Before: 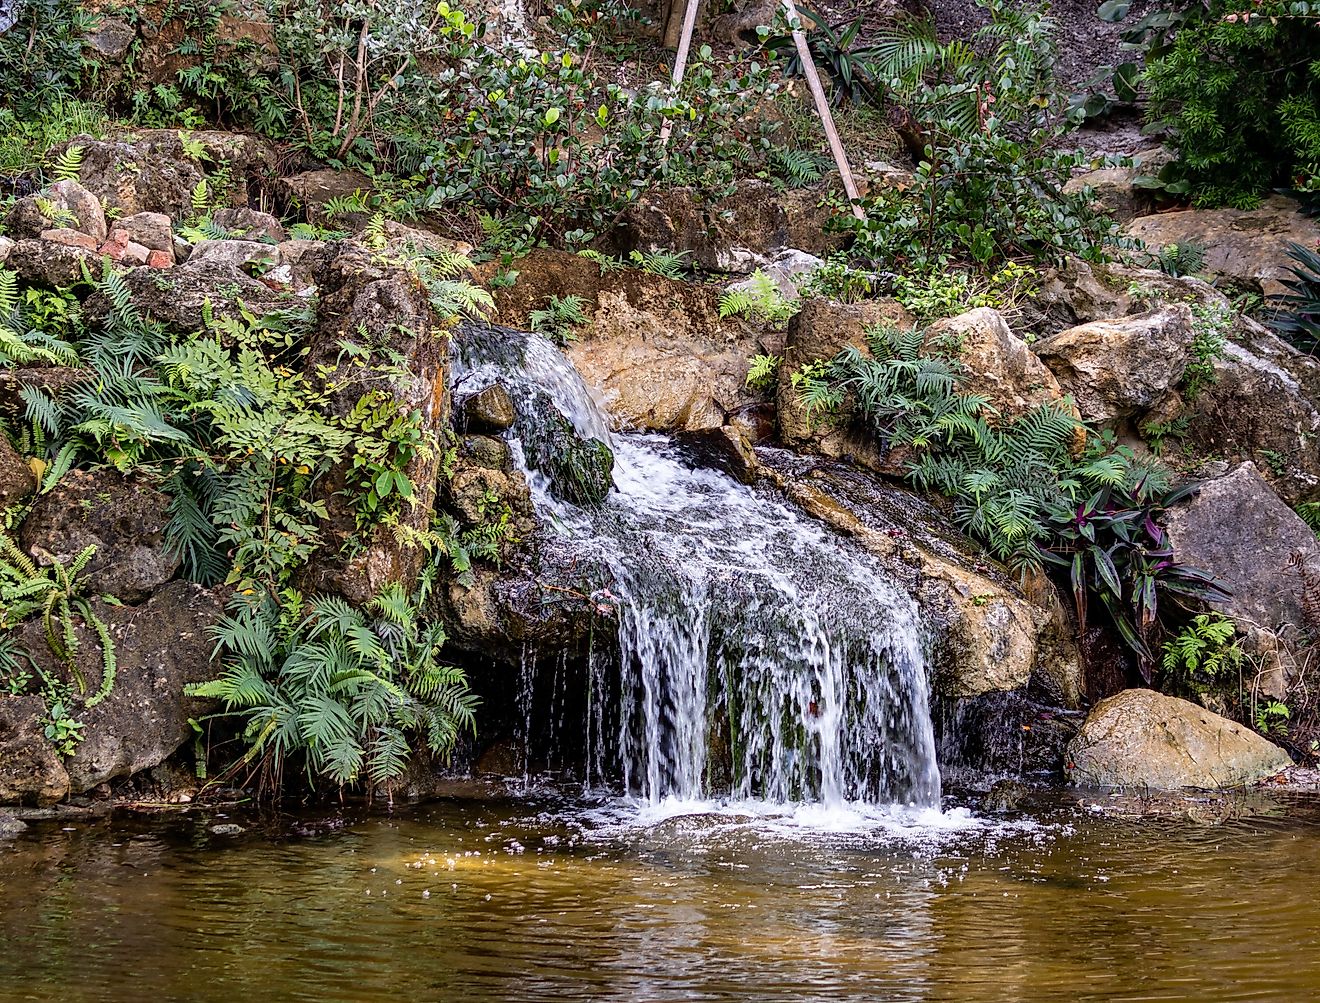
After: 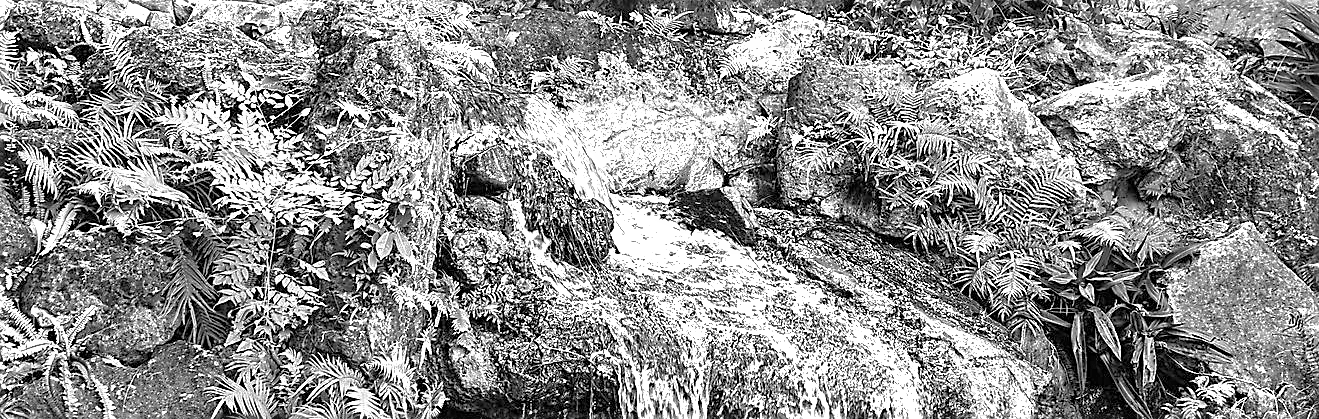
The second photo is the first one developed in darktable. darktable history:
exposure: black level correction 0, exposure 1.3 EV, compensate highlight preservation false
shadows and highlights: on, module defaults
crop and rotate: top 23.84%, bottom 34.294%
sharpen: on, module defaults
monochrome: on, module defaults
